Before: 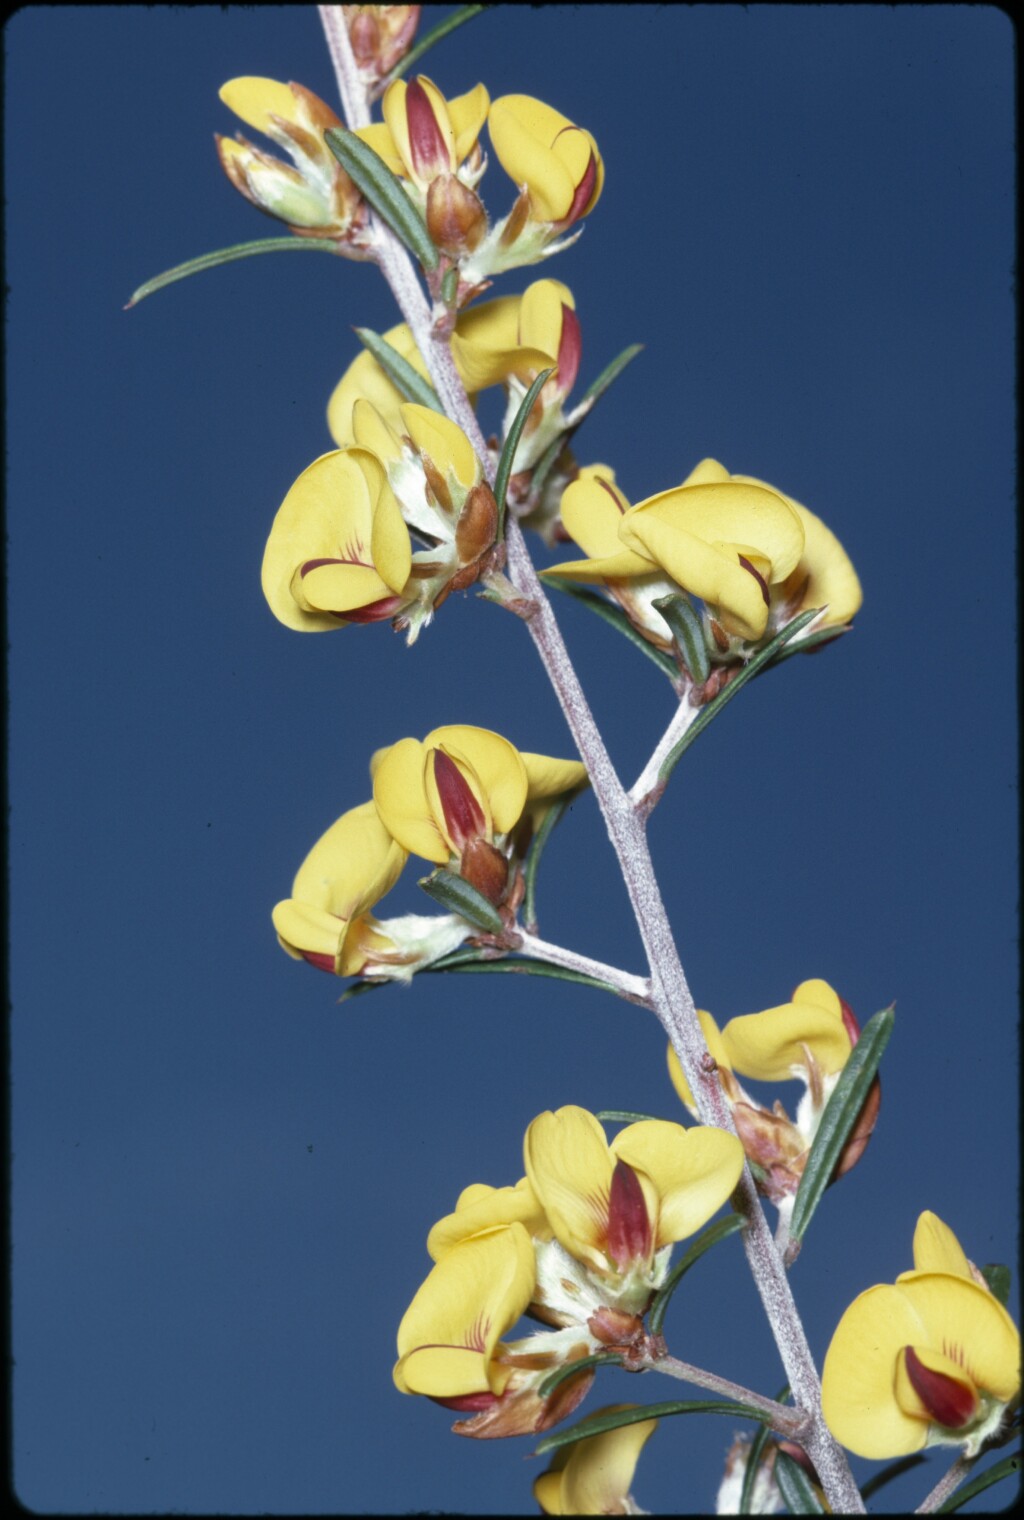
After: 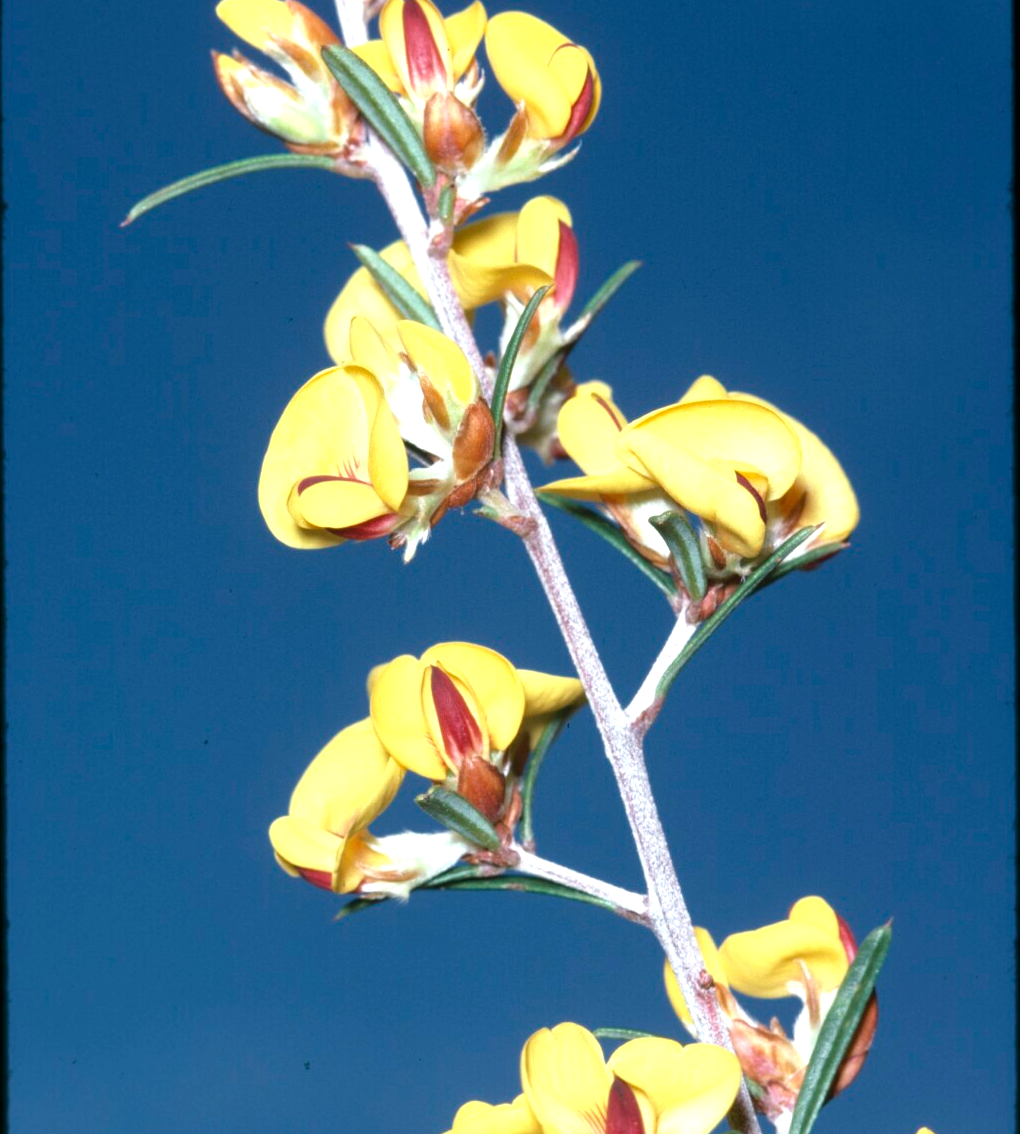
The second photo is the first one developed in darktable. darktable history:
crop: left 0.332%, top 5.508%, bottom 19.874%
exposure: black level correction 0, exposure 0.695 EV, compensate highlight preservation false
